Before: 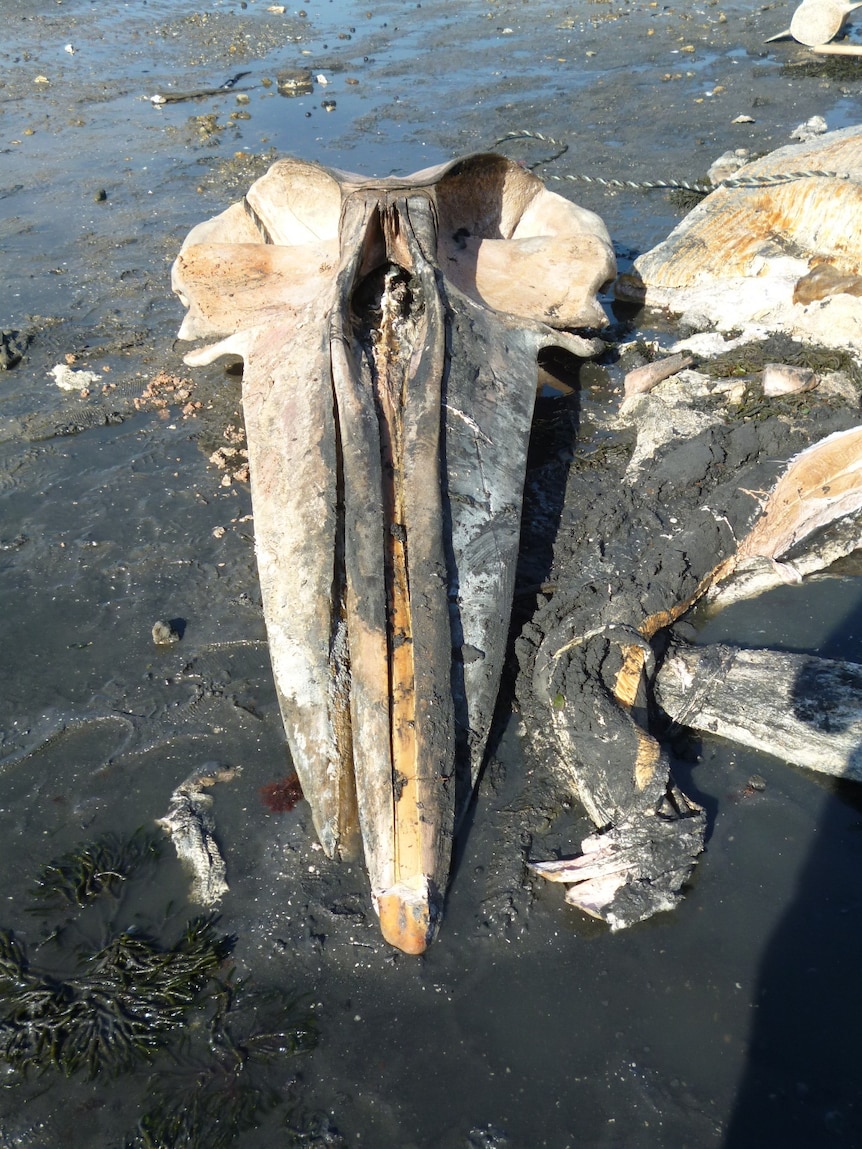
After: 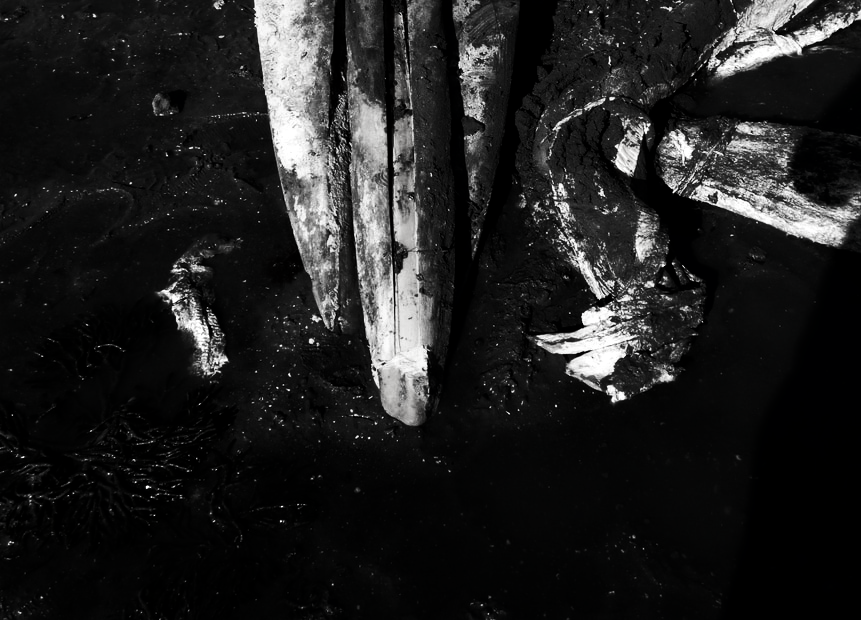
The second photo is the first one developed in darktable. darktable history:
contrast equalizer: y [[0.579, 0.58, 0.505, 0.5, 0.5, 0.5], [0.5 ×6], [0.5 ×6], [0 ×6], [0 ×6]]
contrast brightness saturation: contrast 0.024, brightness -0.982, saturation -0.984
crop and rotate: top 45.96%, right 0.087%
color calibration: illuminant same as pipeline (D50), adaptation XYZ, x 0.345, y 0.358, temperature 5014.12 K
tone curve: curves: ch0 [(0, 0) (0.239, 0.248) (0.508, 0.606) (0.826, 0.855) (1, 0.945)]; ch1 [(0, 0) (0.401, 0.42) (0.442, 0.47) (0.492, 0.498) (0.511, 0.516) (0.555, 0.586) (0.681, 0.739) (1, 1)]; ch2 [(0, 0) (0.411, 0.433) (0.5, 0.504) (0.545, 0.574) (1, 1)], color space Lab, linked channels, preserve colors none
